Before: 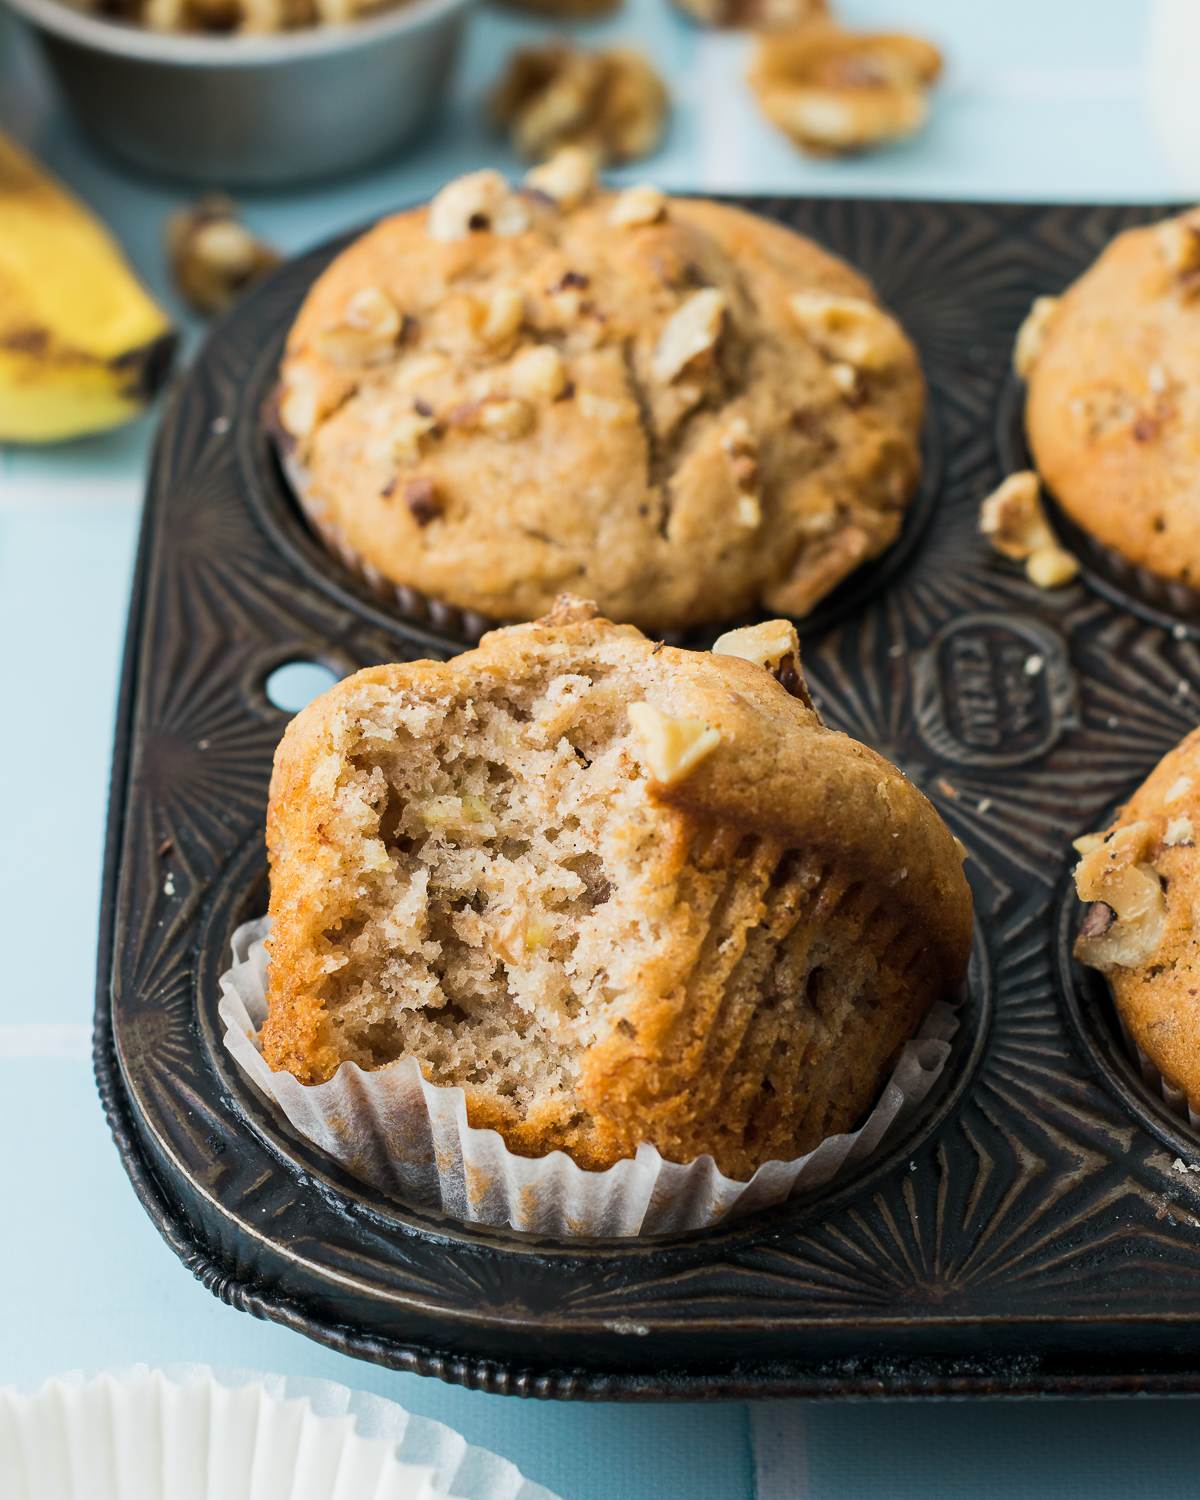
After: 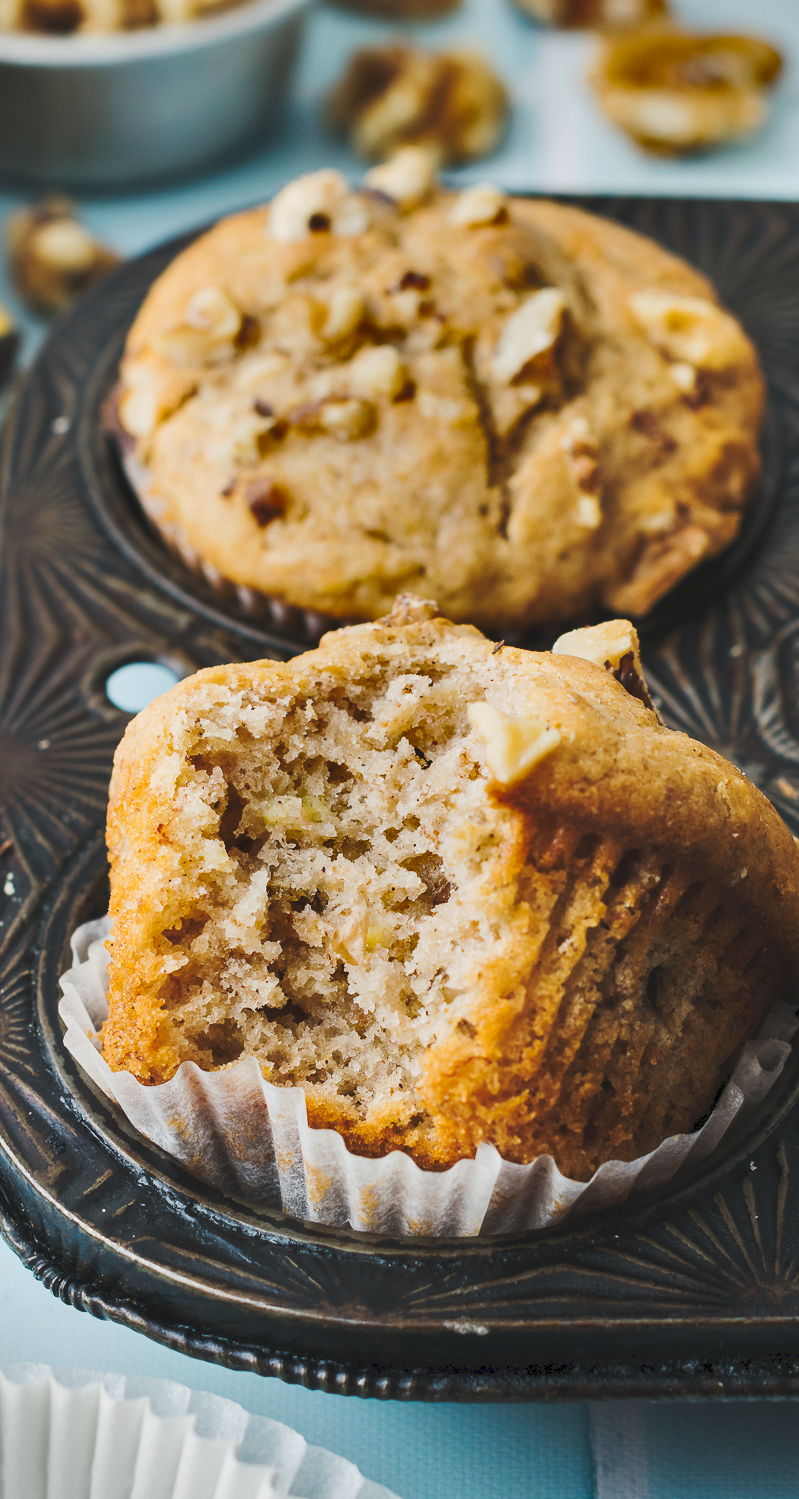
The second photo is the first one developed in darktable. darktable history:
crop and rotate: left 13.409%, right 19.924%
shadows and highlights: shadows 20.91, highlights -82.73, soften with gaussian
tone curve: curves: ch0 [(0, 0) (0.003, 0.1) (0.011, 0.101) (0.025, 0.11) (0.044, 0.126) (0.069, 0.14) (0.1, 0.158) (0.136, 0.18) (0.177, 0.206) (0.224, 0.243) (0.277, 0.293) (0.335, 0.36) (0.399, 0.446) (0.468, 0.537) (0.543, 0.618) (0.623, 0.694) (0.709, 0.763) (0.801, 0.836) (0.898, 0.908) (1, 1)], preserve colors none
